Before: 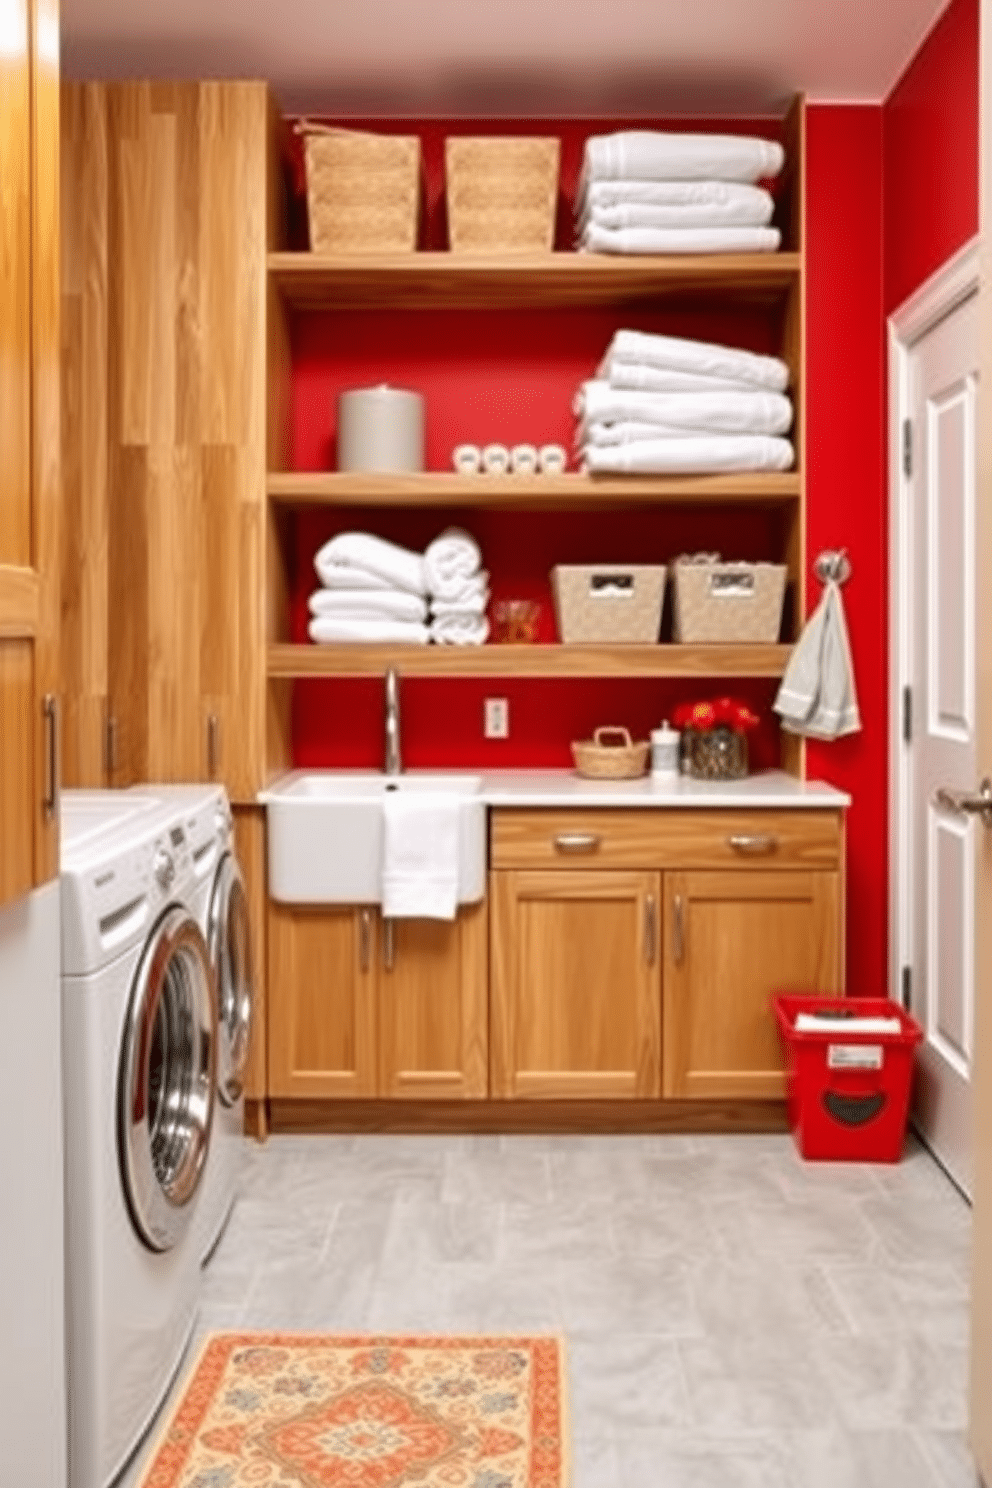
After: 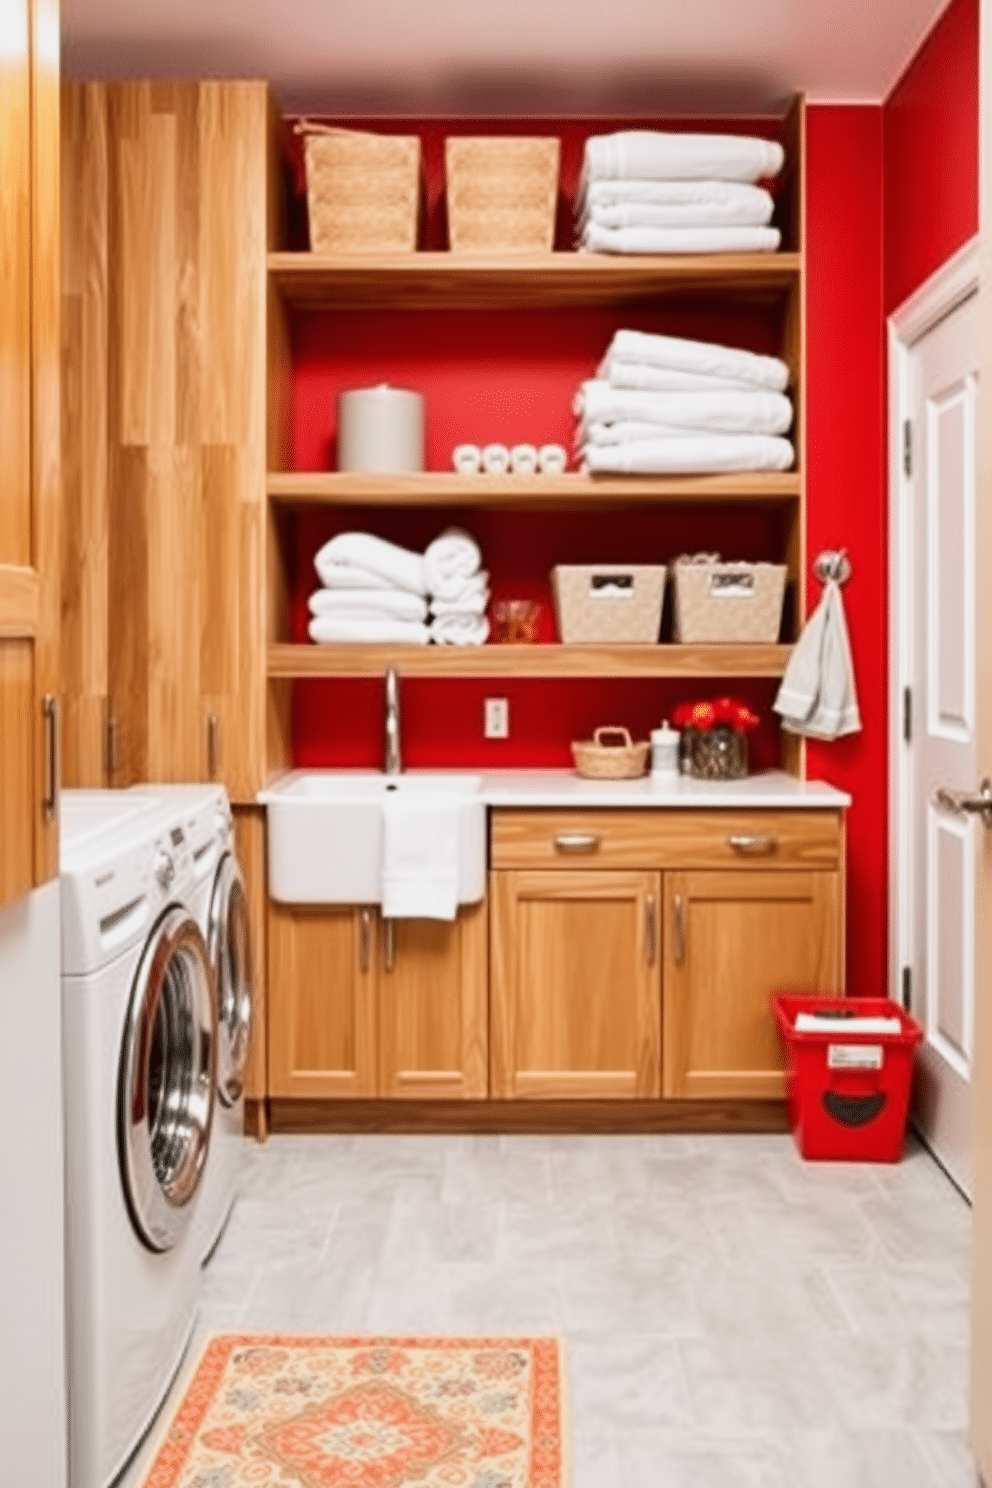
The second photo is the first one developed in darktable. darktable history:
sigmoid: contrast 1.22, skew 0.65
tone equalizer: -8 EV -0.417 EV, -7 EV -0.389 EV, -6 EV -0.333 EV, -5 EV -0.222 EV, -3 EV 0.222 EV, -2 EV 0.333 EV, -1 EV 0.389 EV, +0 EV 0.417 EV, edges refinement/feathering 500, mask exposure compensation -1.57 EV, preserve details no
